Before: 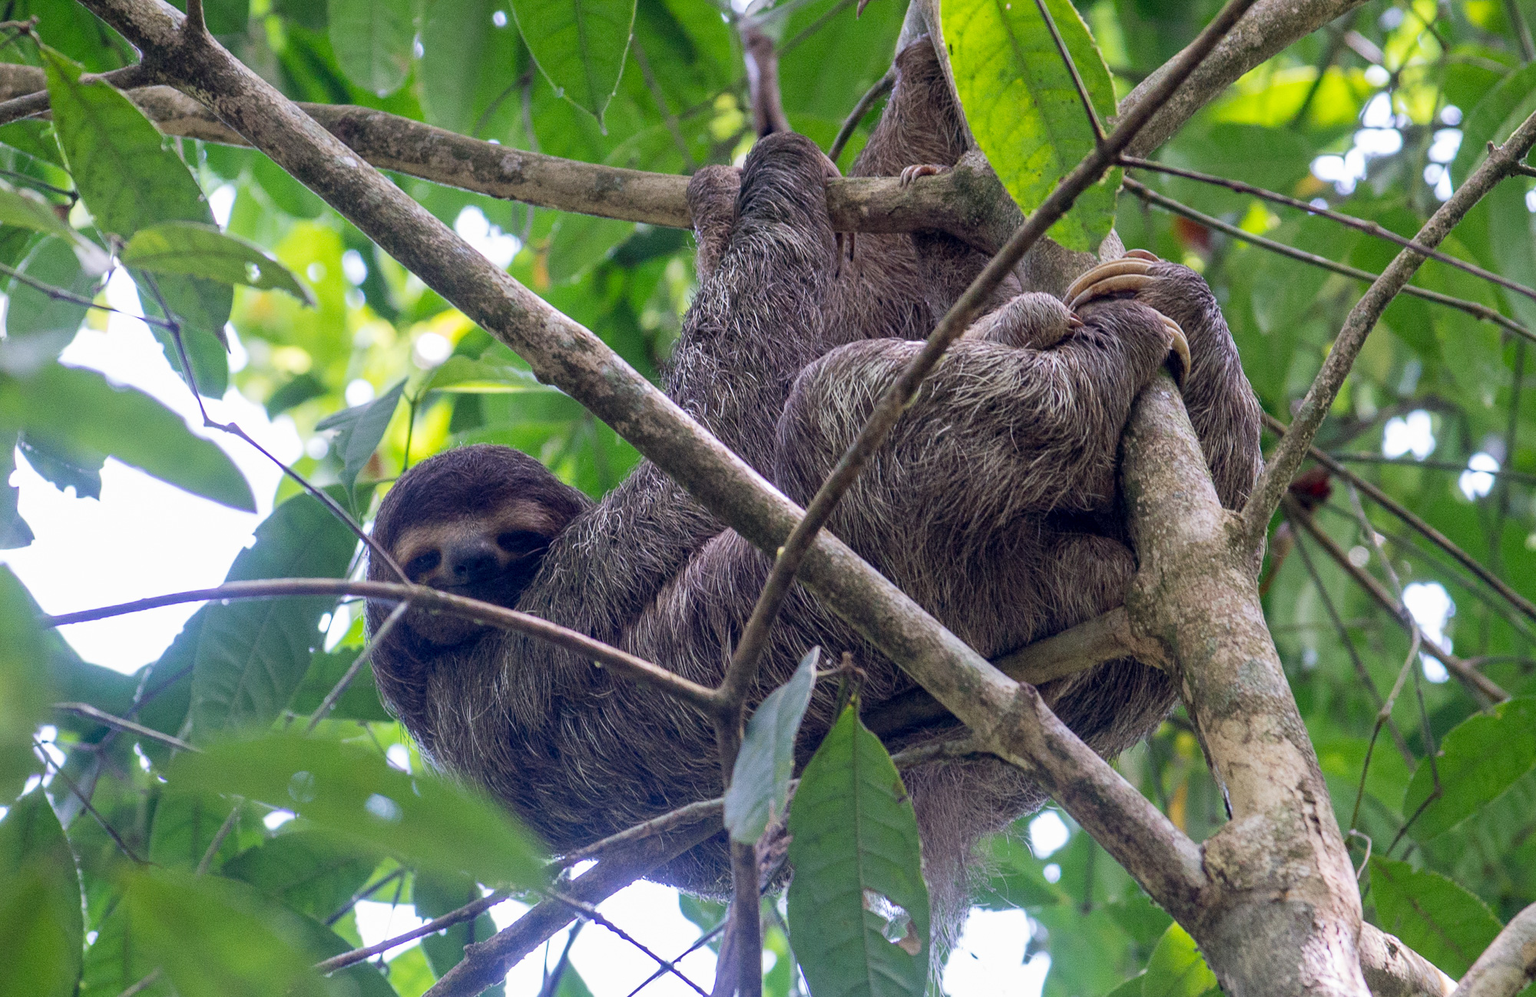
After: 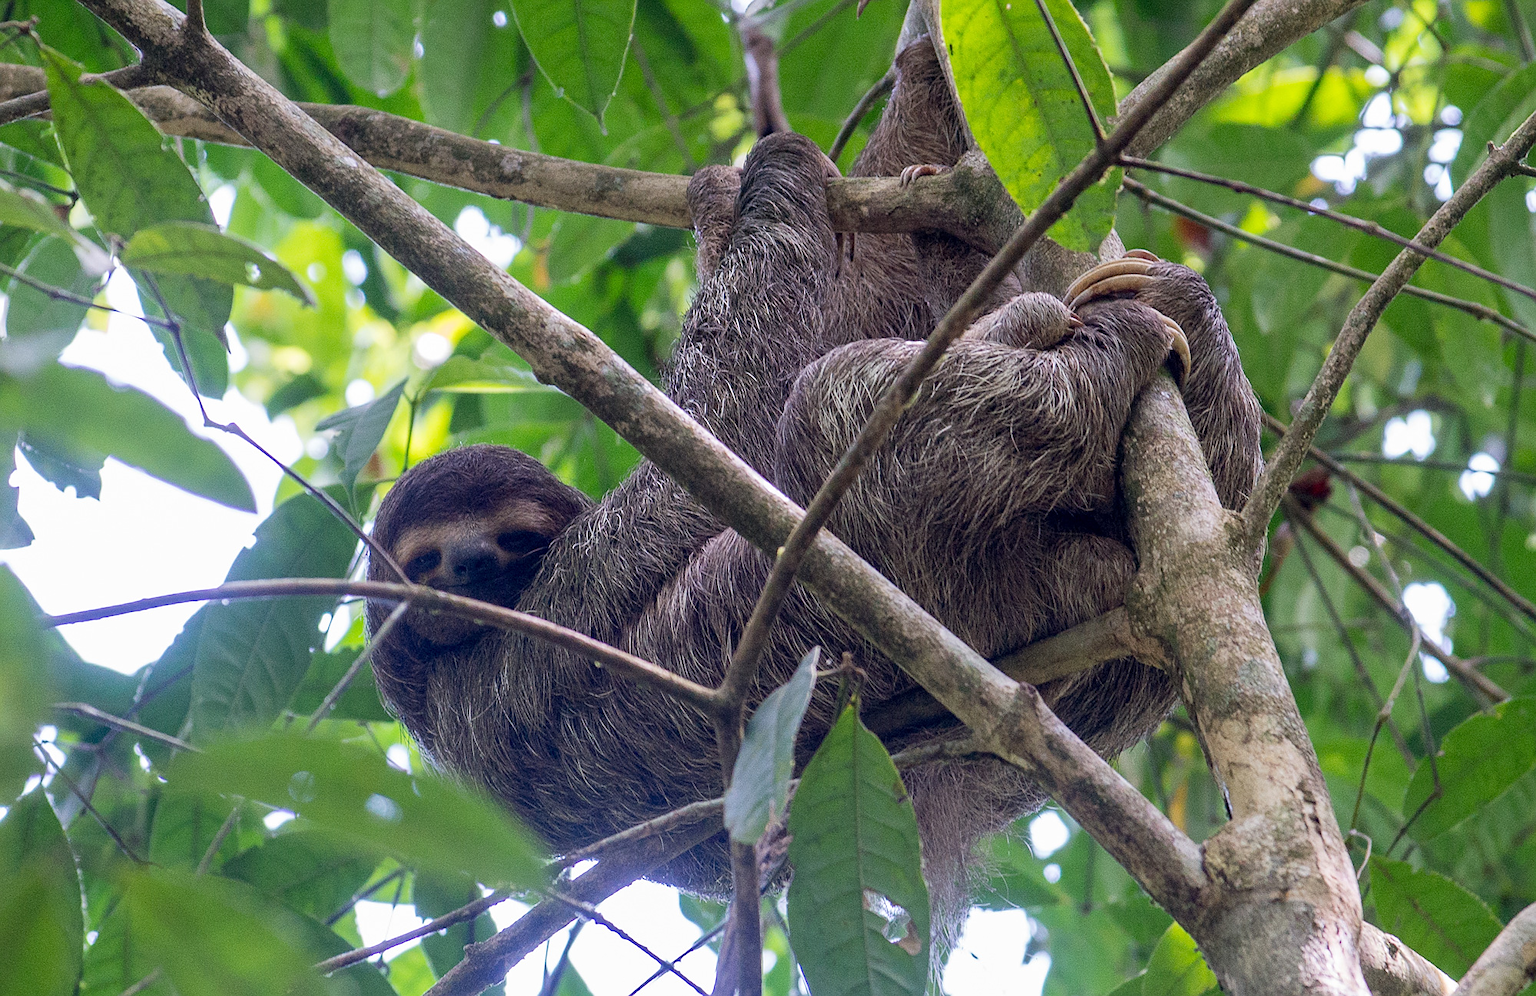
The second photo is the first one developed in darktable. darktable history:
sharpen: radius 0.971, amount 0.612
